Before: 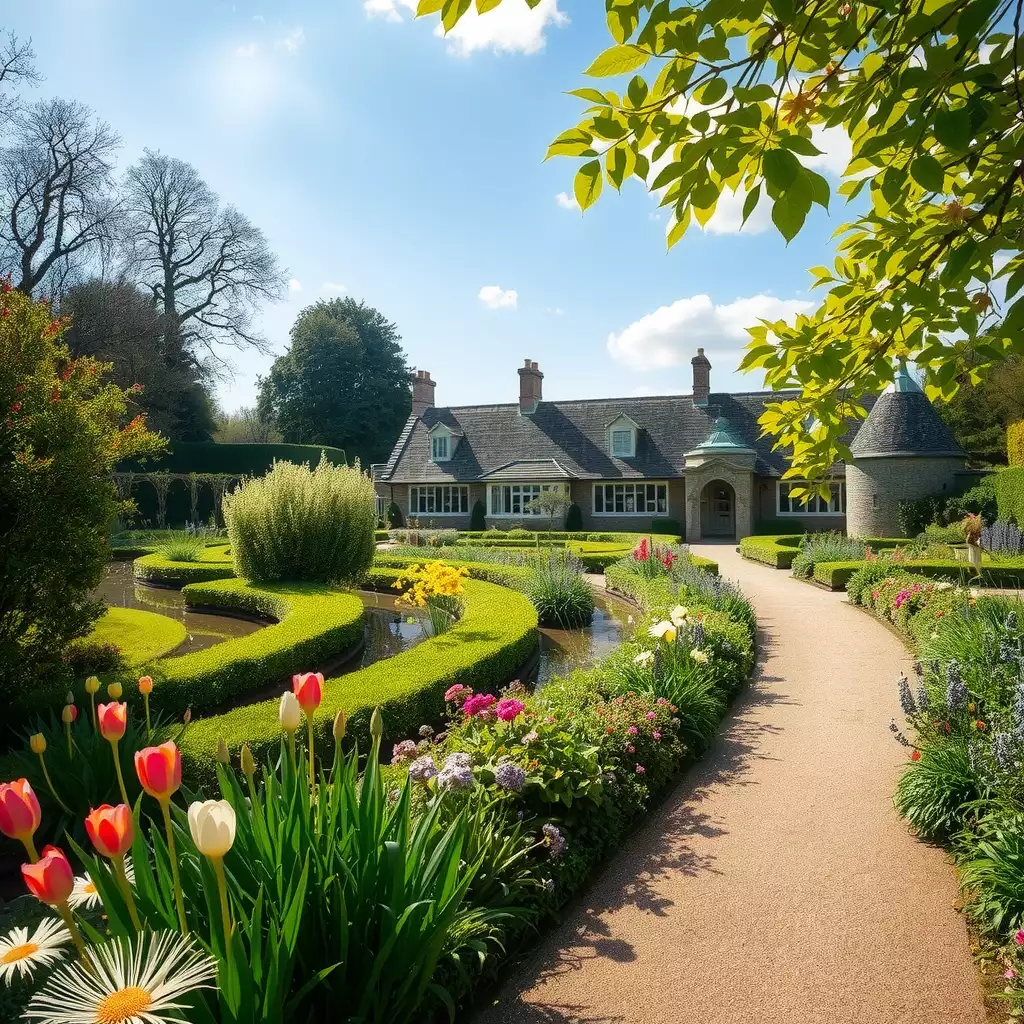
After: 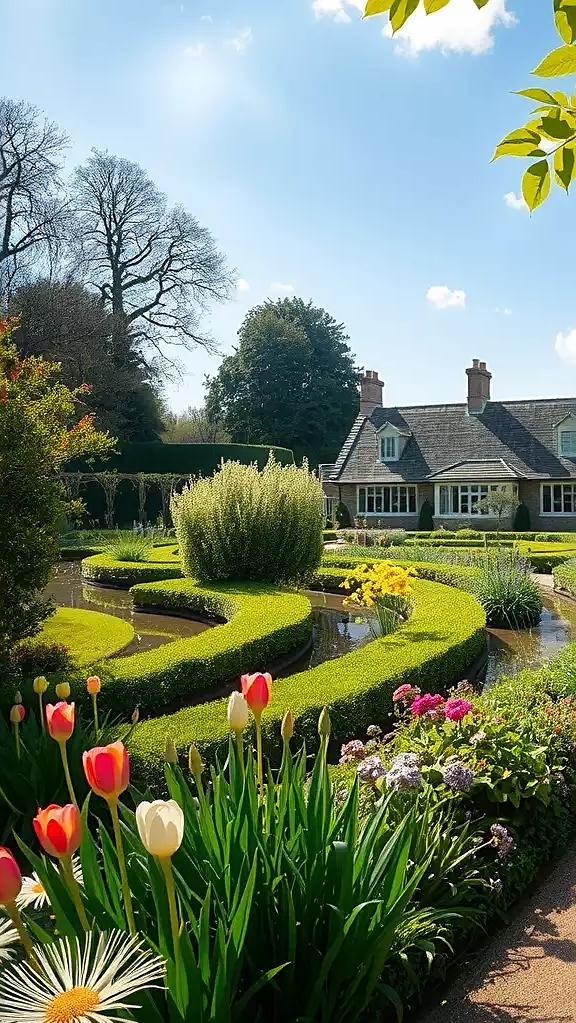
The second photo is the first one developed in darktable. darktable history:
sharpen: on, module defaults
crop: left 5.114%, right 38.589%
rotate and perspective: automatic cropping original format, crop left 0, crop top 0
